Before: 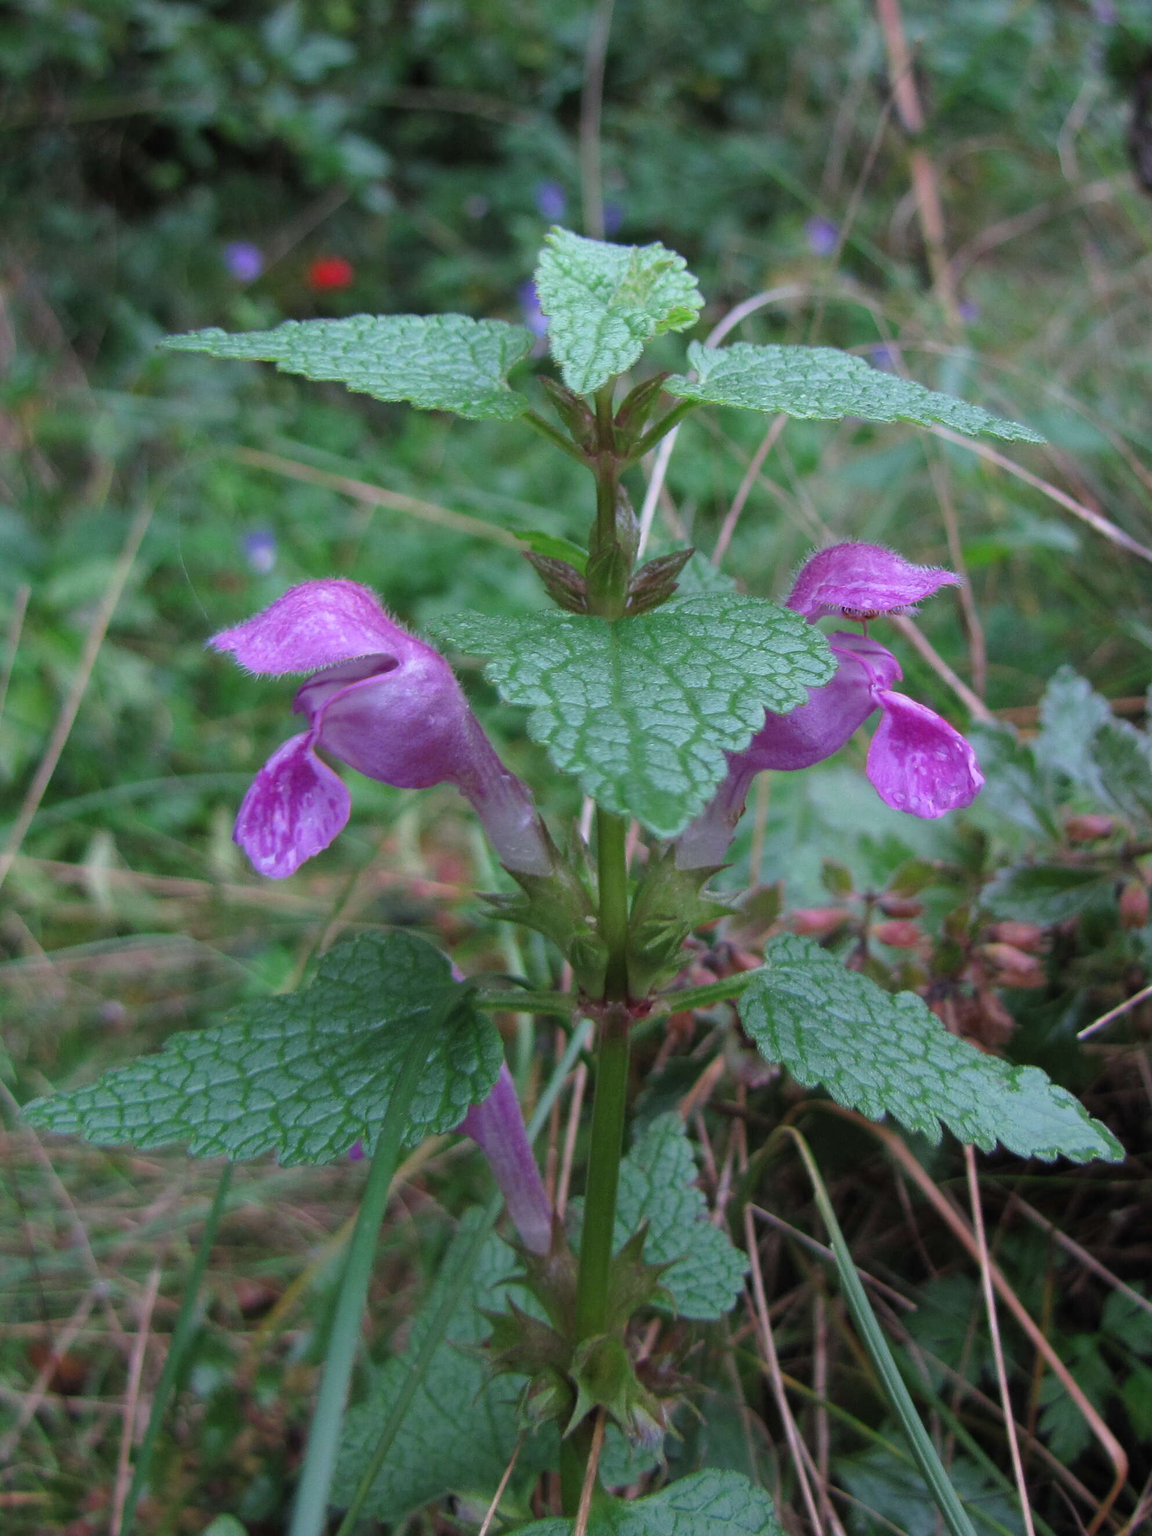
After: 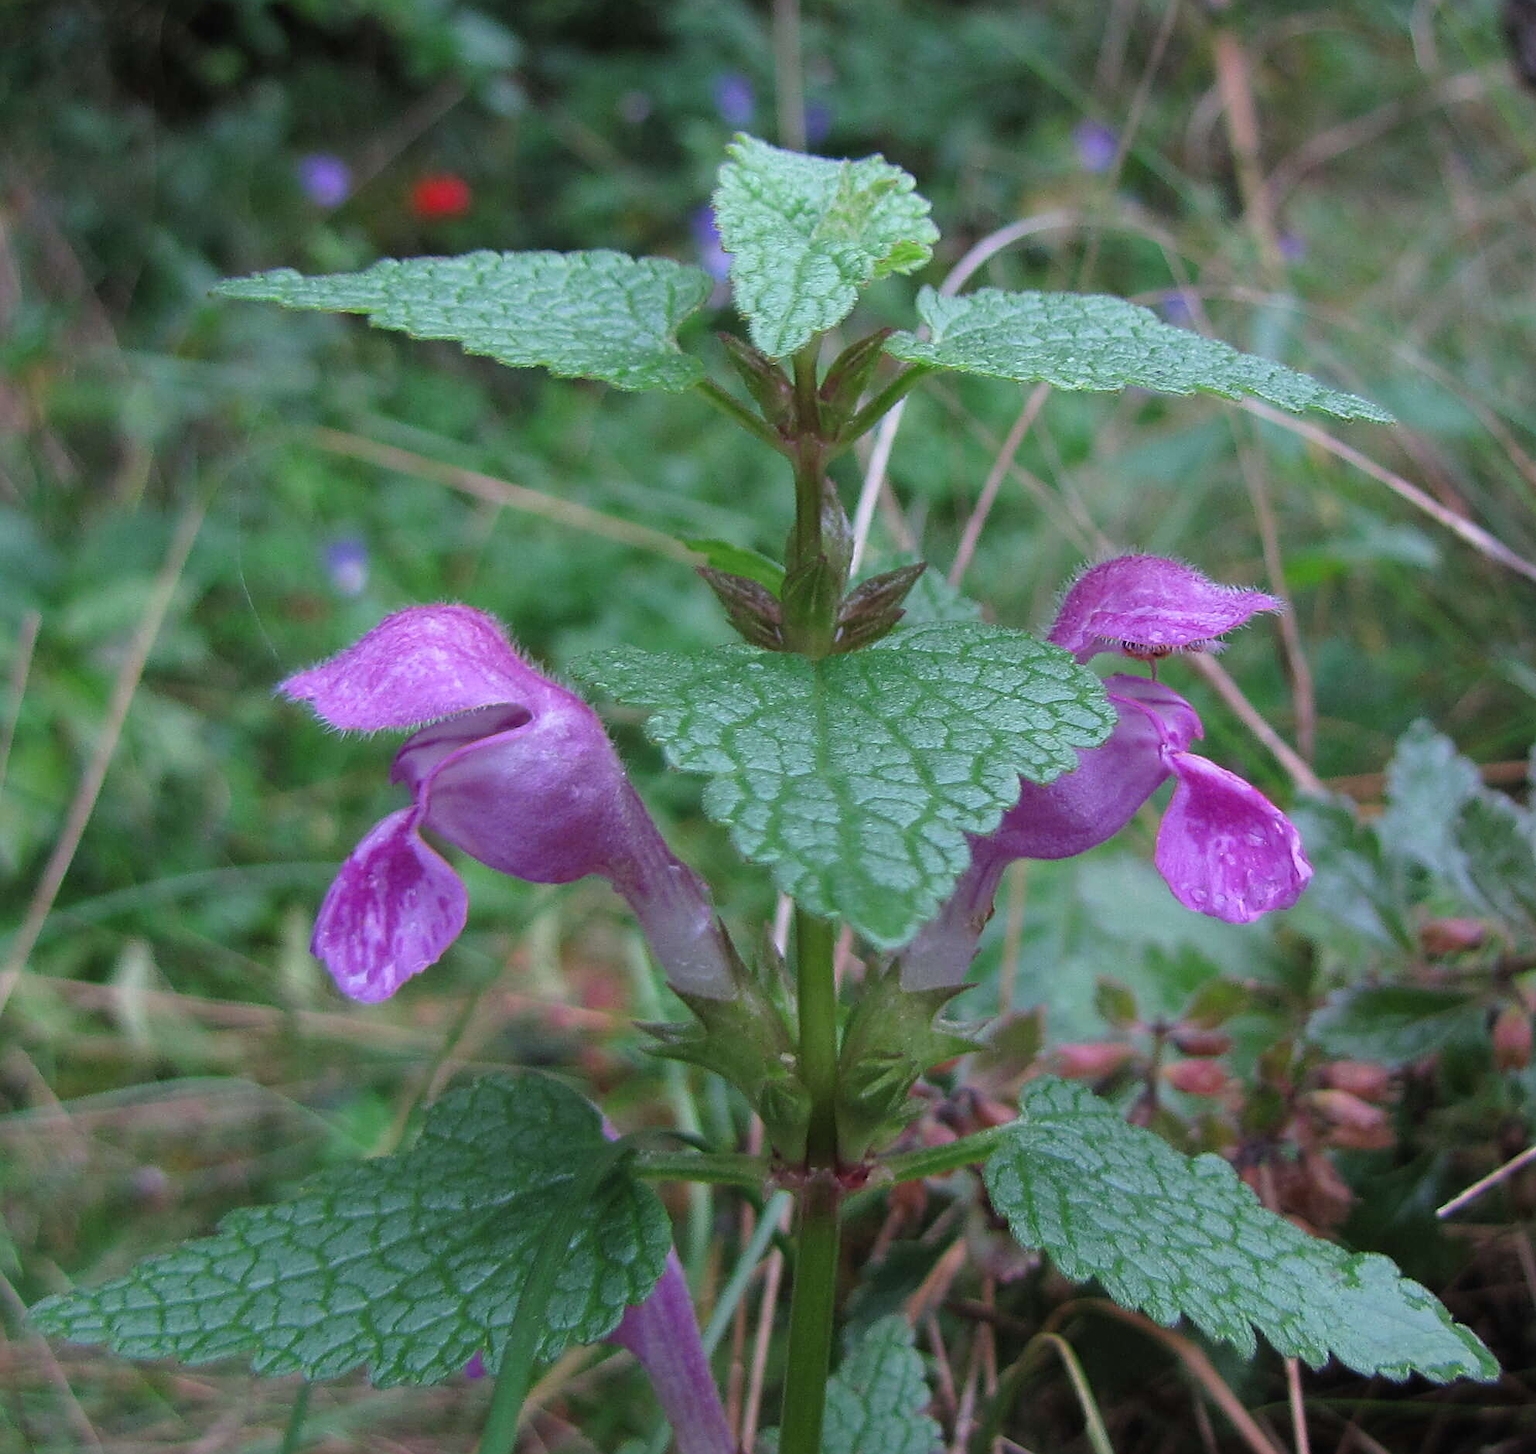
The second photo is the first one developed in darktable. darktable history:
crop and rotate: top 8.244%, bottom 20.754%
sharpen: amount 0.492
